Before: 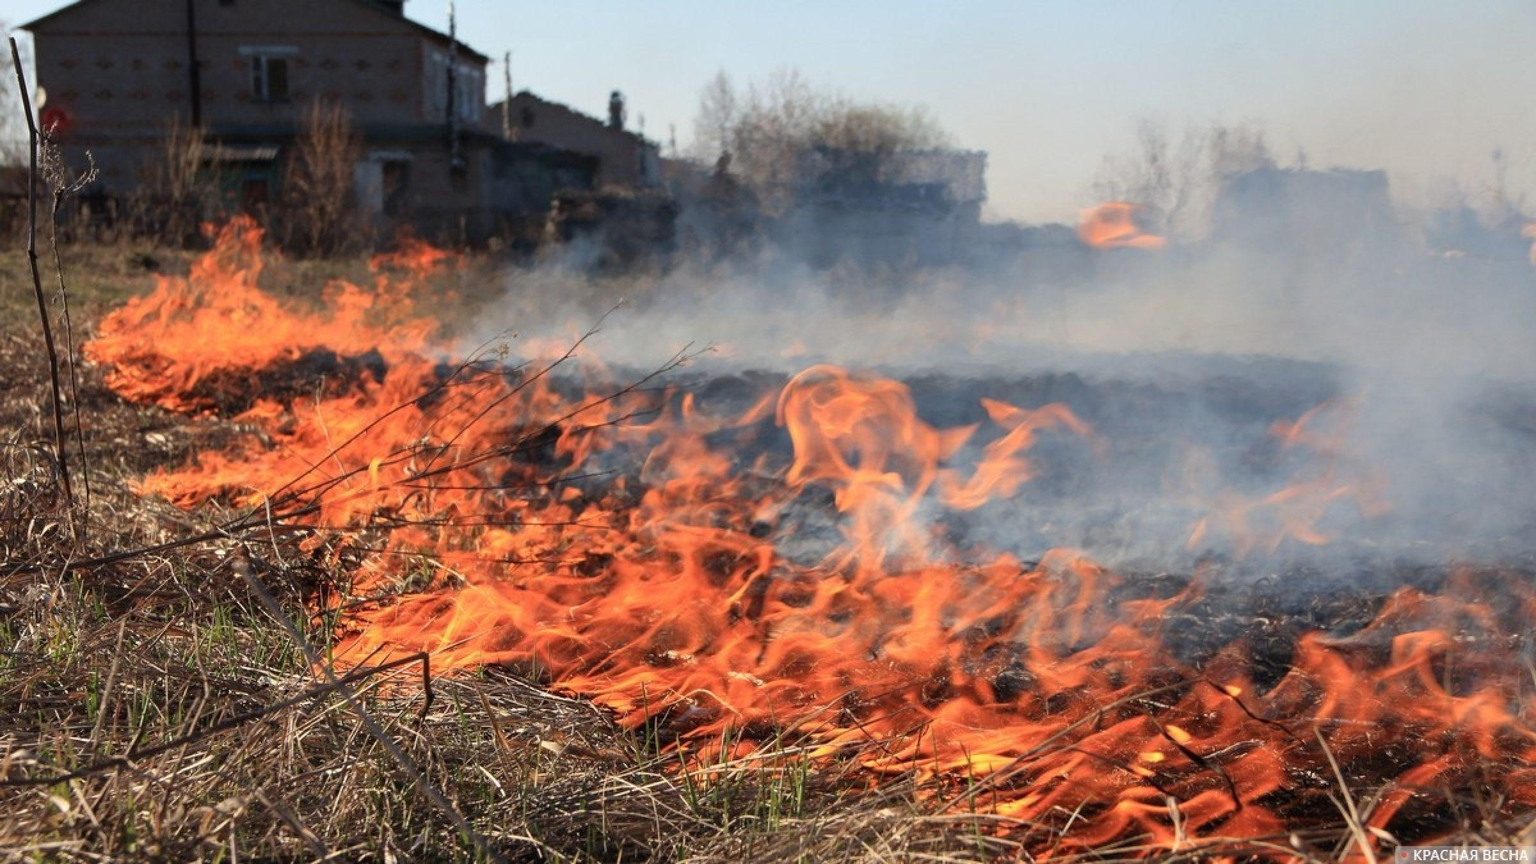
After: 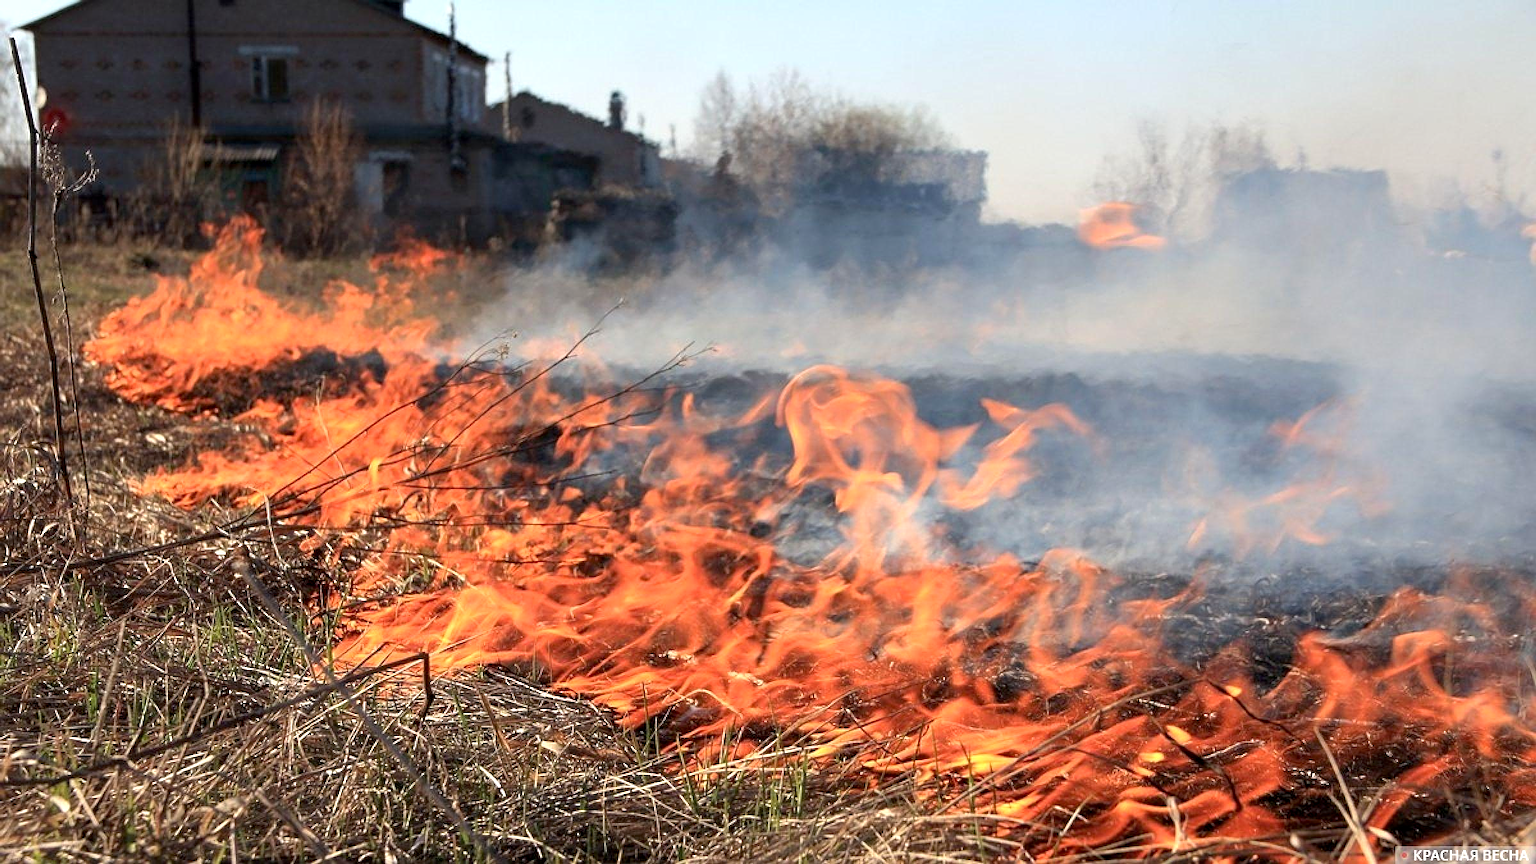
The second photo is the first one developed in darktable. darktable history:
exposure: black level correction 0.003, exposure 0.383 EV, compensate highlight preservation false
sharpen: on, module defaults
tone equalizer: on, module defaults
